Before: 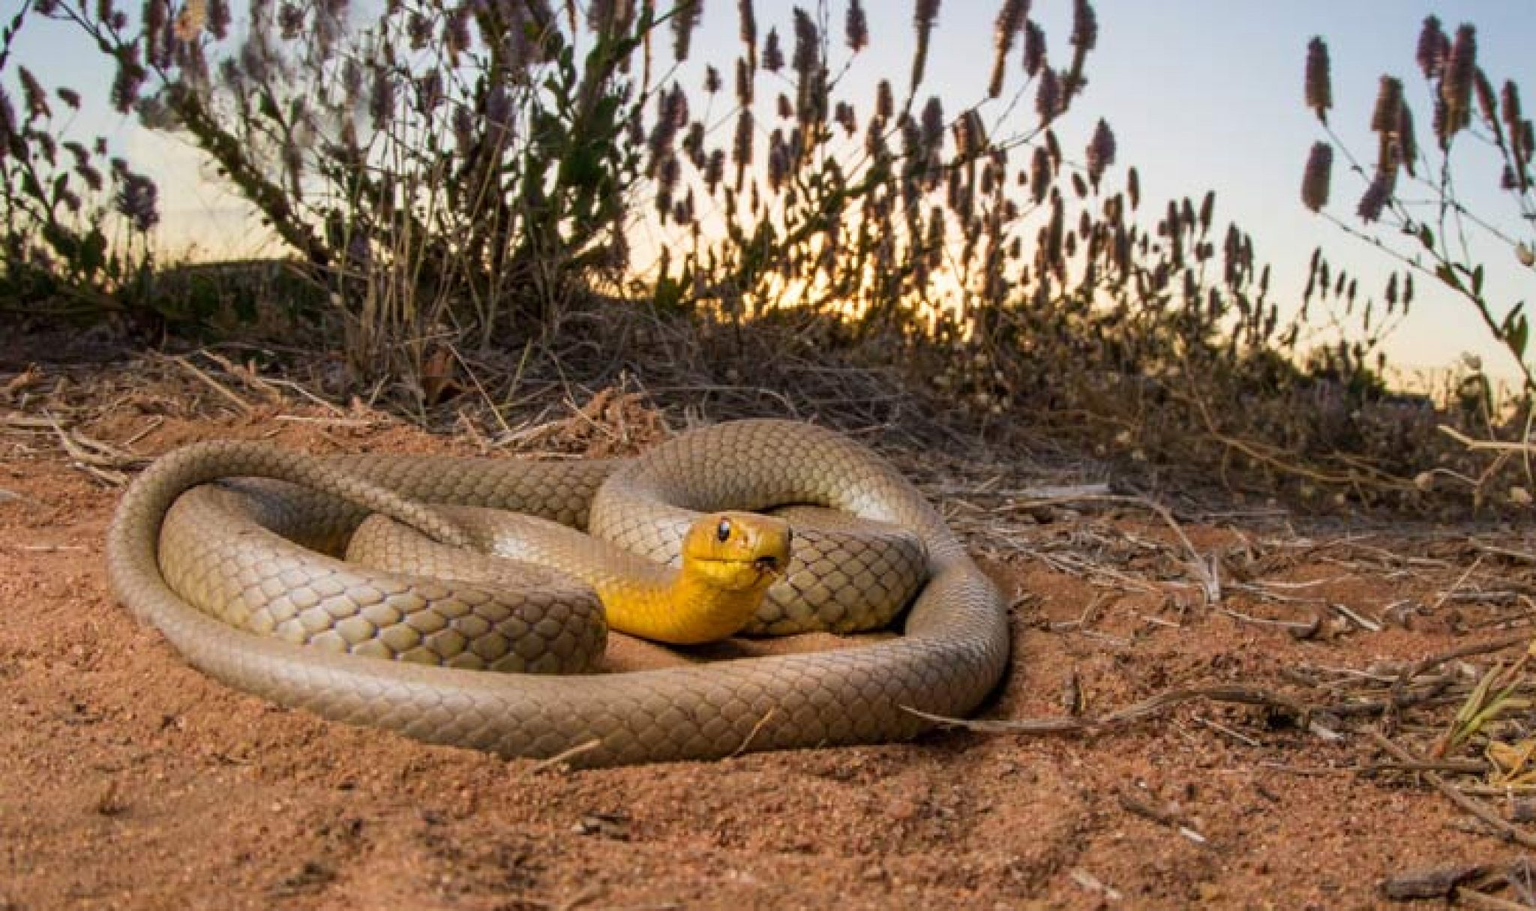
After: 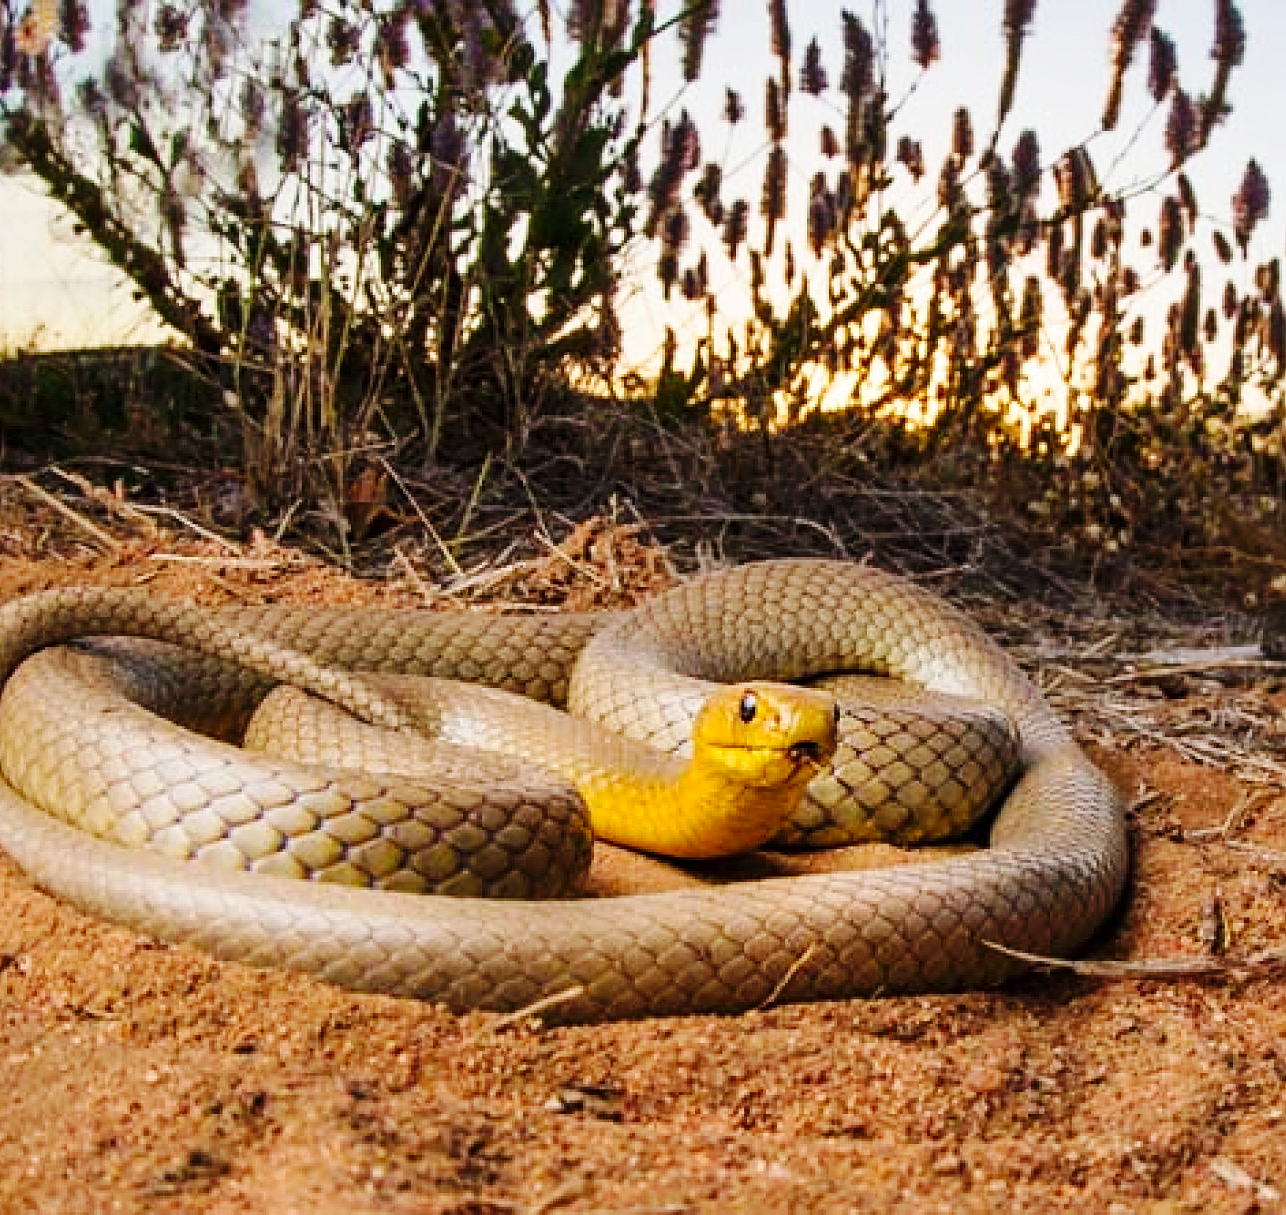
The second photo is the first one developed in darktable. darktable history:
base curve: curves: ch0 [(0, 0) (0.036, 0.025) (0.121, 0.166) (0.206, 0.329) (0.605, 0.79) (1, 1)], preserve colors none
crop: left 10.644%, right 26.528%
sharpen: on, module defaults
